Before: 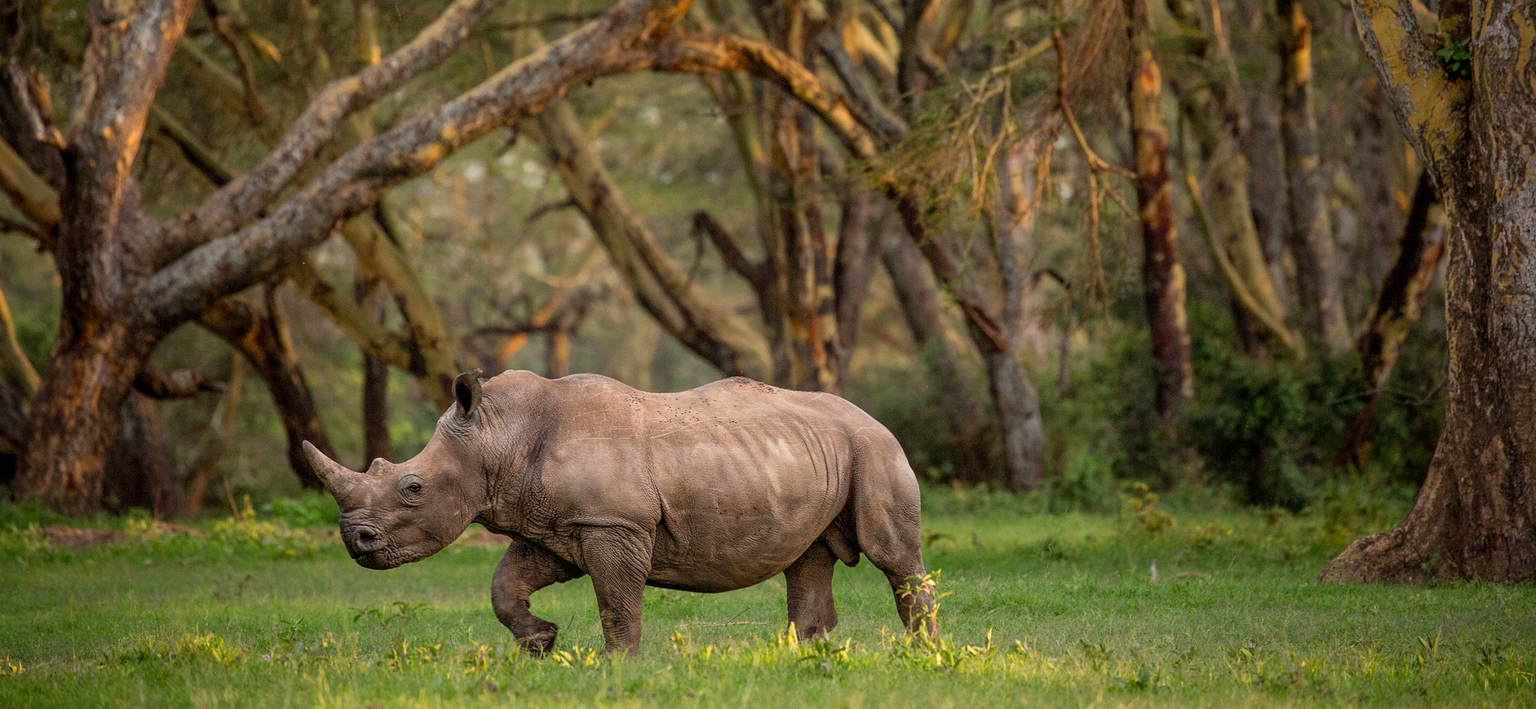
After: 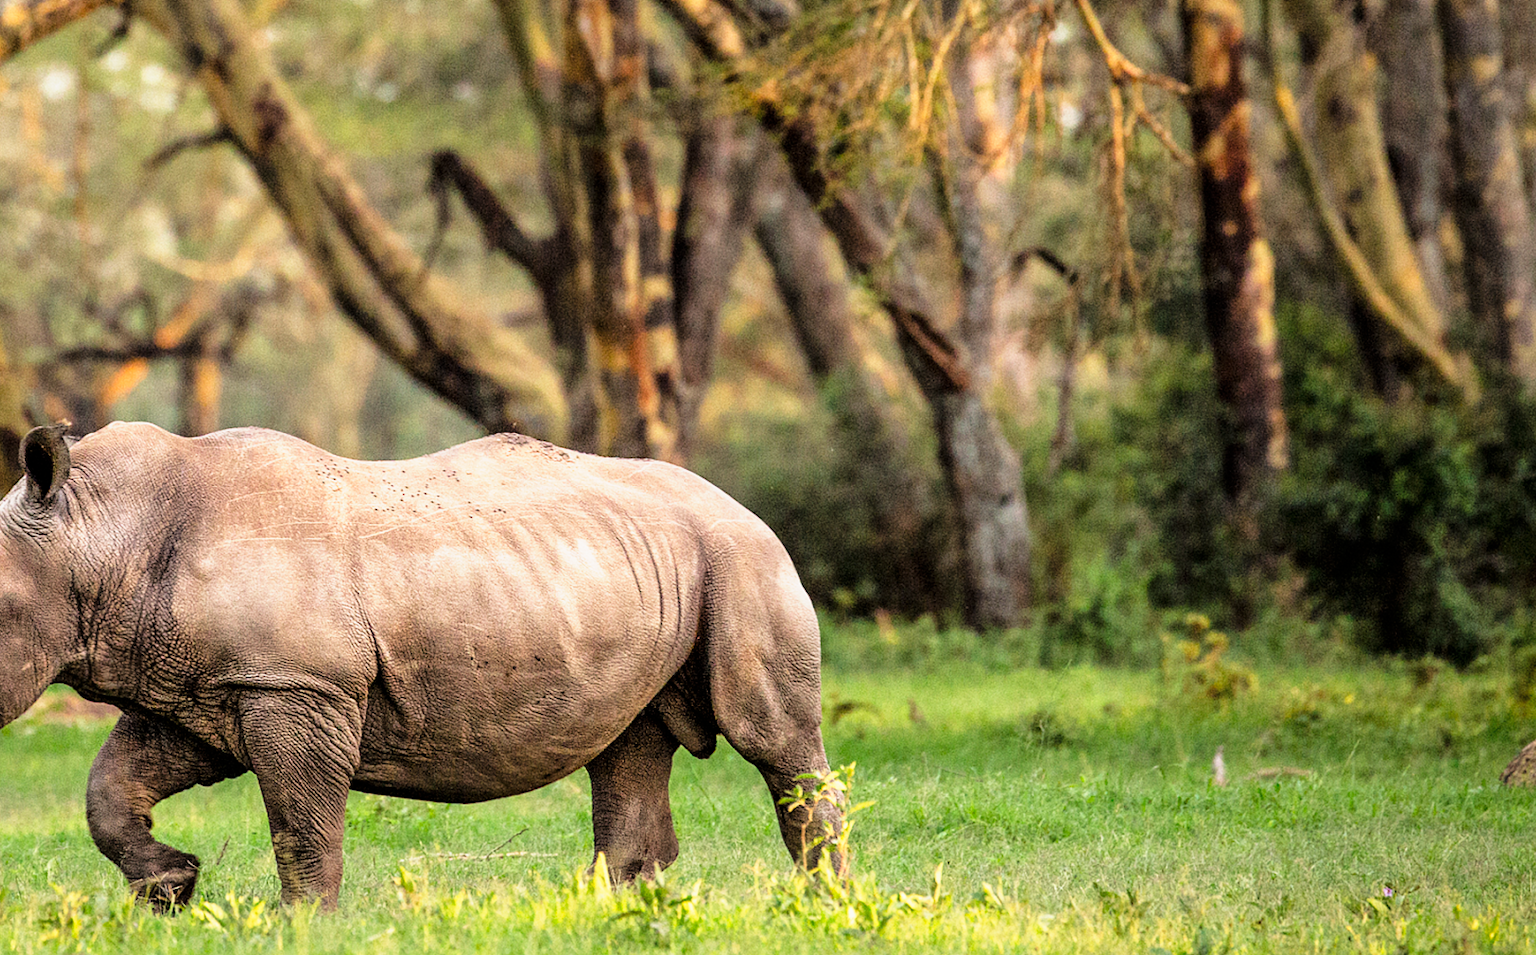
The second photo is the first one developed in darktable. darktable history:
crop and rotate: left 28.739%, top 17.477%, right 12.783%, bottom 3.771%
base curve: curves: ch0 [(0, 0) (0.495, 0.917) (1, 1)], preserve colors none
tone curve: curves: ch0 [(0, 0) (0.068, 0.012) (0.183, 0.089) (0.341, 0.283) (0.547, 0.532) (0.828, 0.815) (1, 0.983)]; ch1 [(0, 0) (0.23, 0.166) (0.34, 0.308) (0.371, 0.337) (0.429, 0.411) (0.477, 0.462) (0.499, 0.498) (0.529, 0.537) (0.559, 0.582) (0.743, 0.798) (1, 1)]; ch2 [(0, 0) (0.431, 0.414) (0.498, 0.503) (0.524, 0.528) (0.568, 0.546) (0.6, 0.597) (0.634, 0.645) (0.728, 0.742) (1, 1)], color space Lab, linked channels, preserve colors none
